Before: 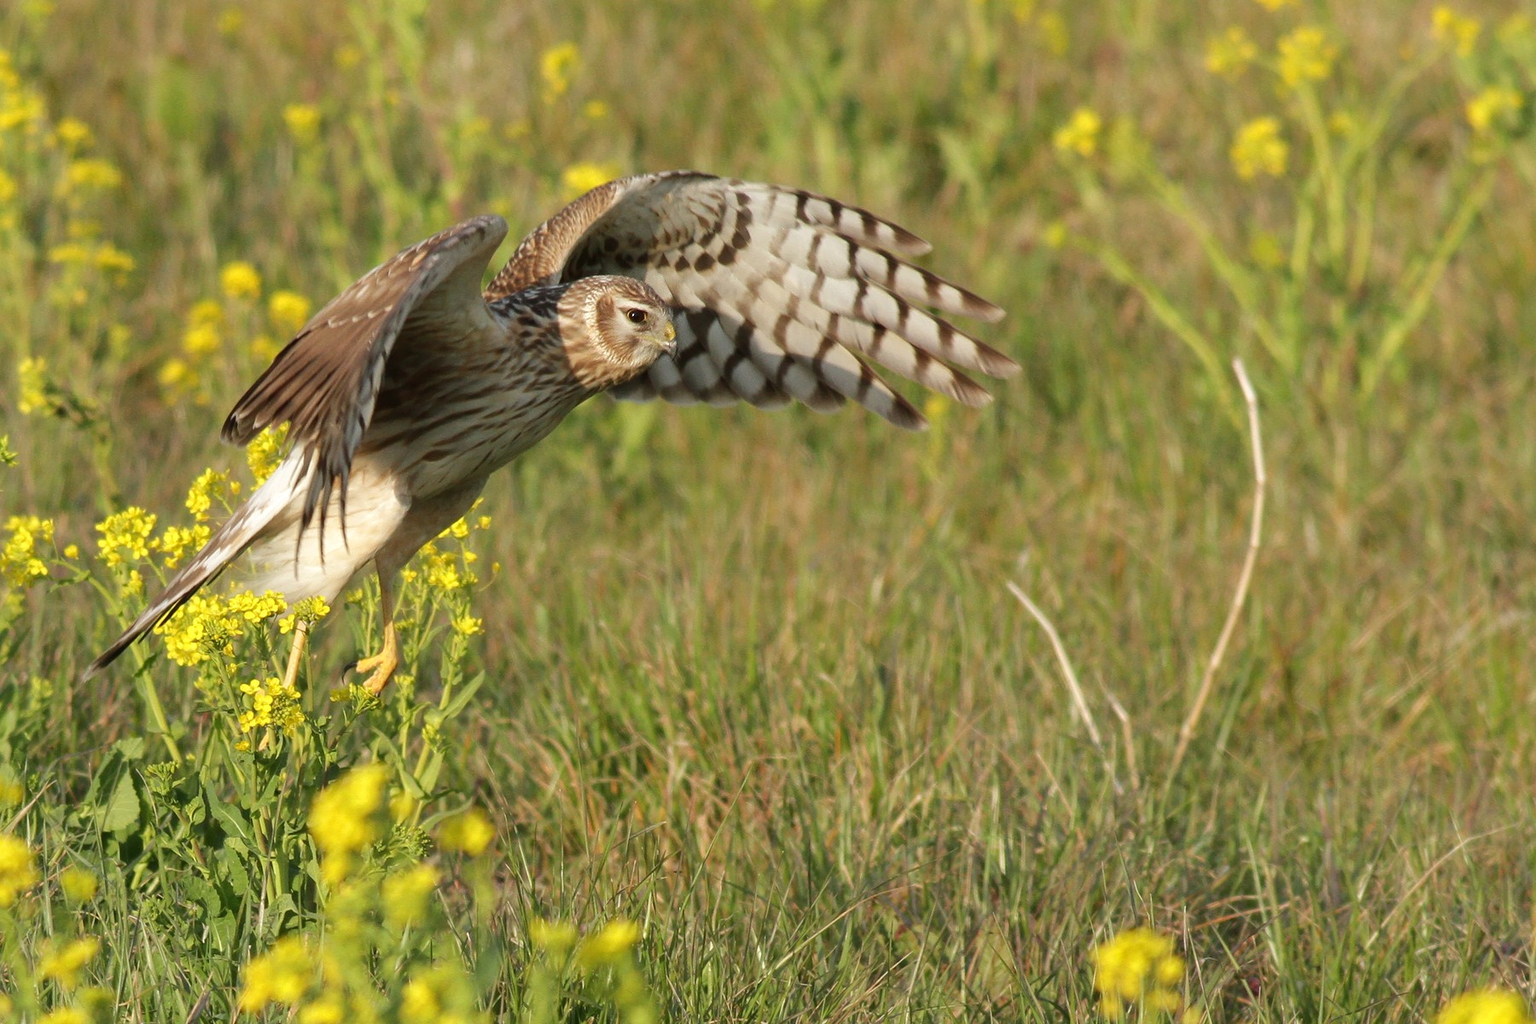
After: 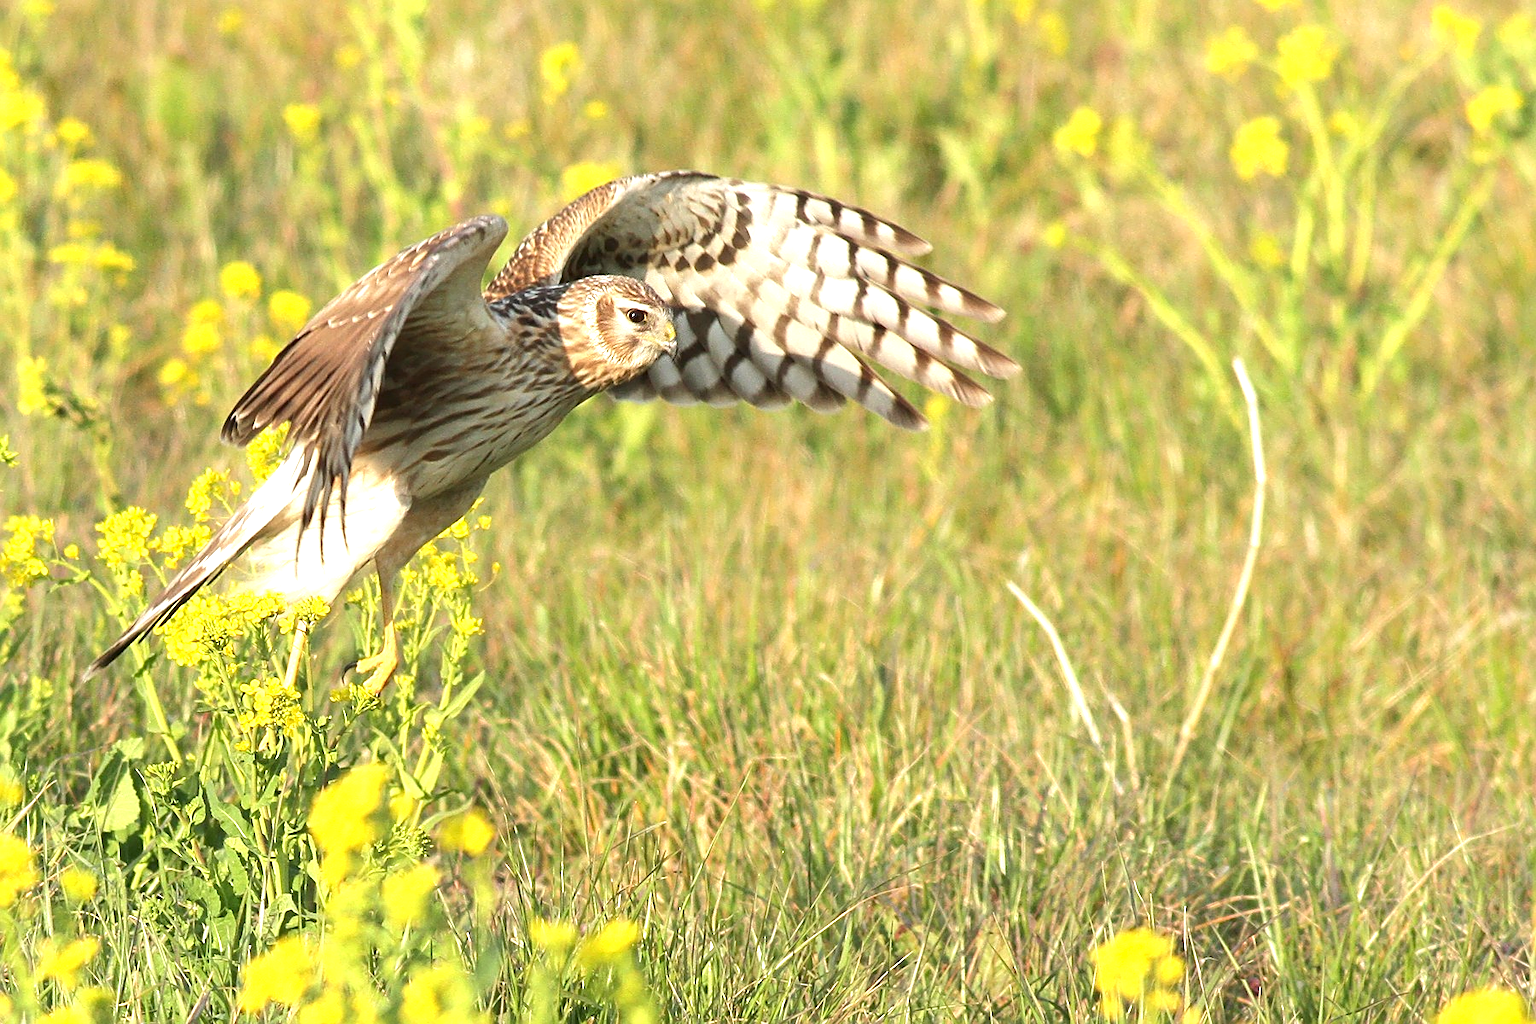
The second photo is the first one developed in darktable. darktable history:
sharpen: on, module defaults
exposure: exposure 1.15 EV, compensate highlight preservation false
